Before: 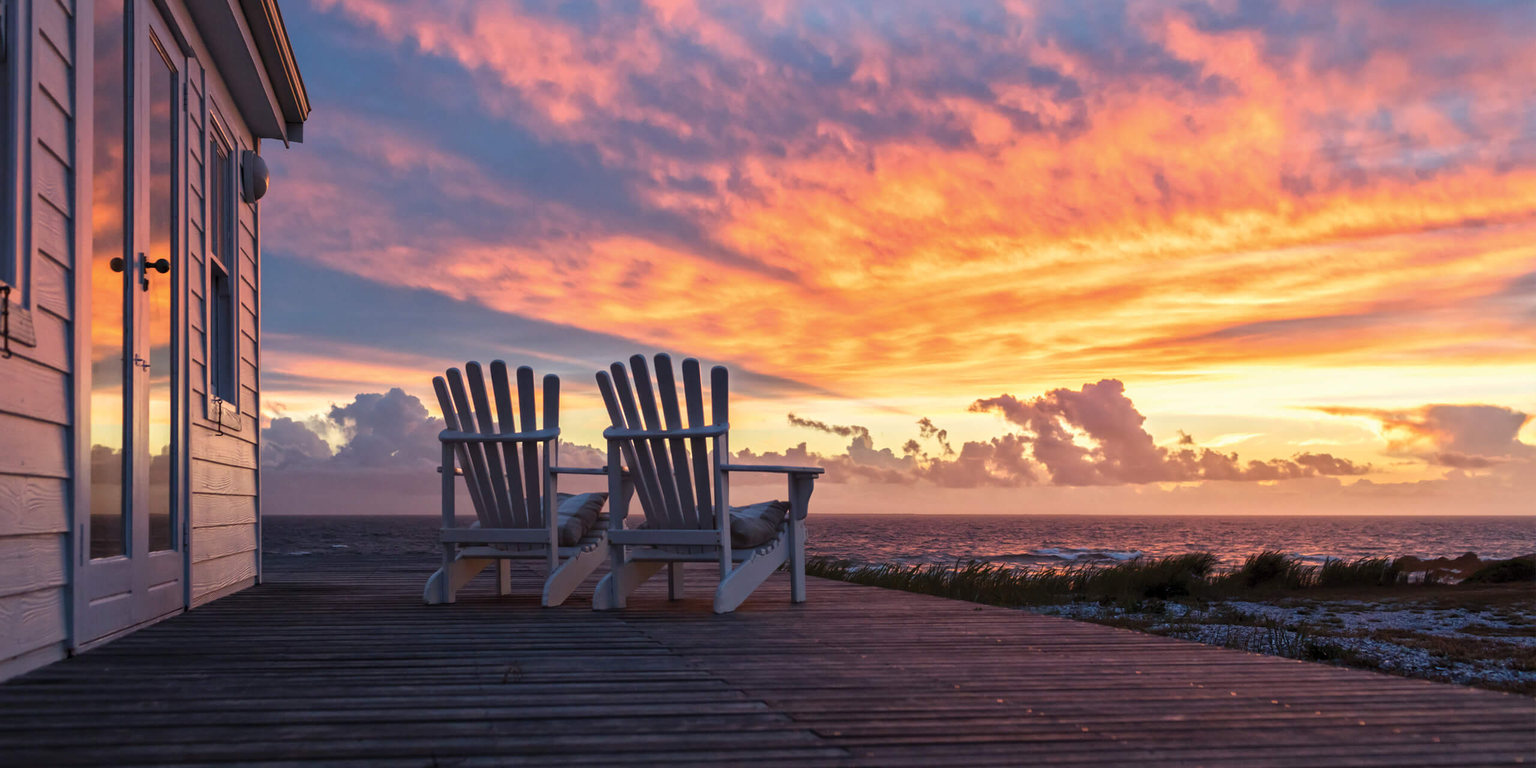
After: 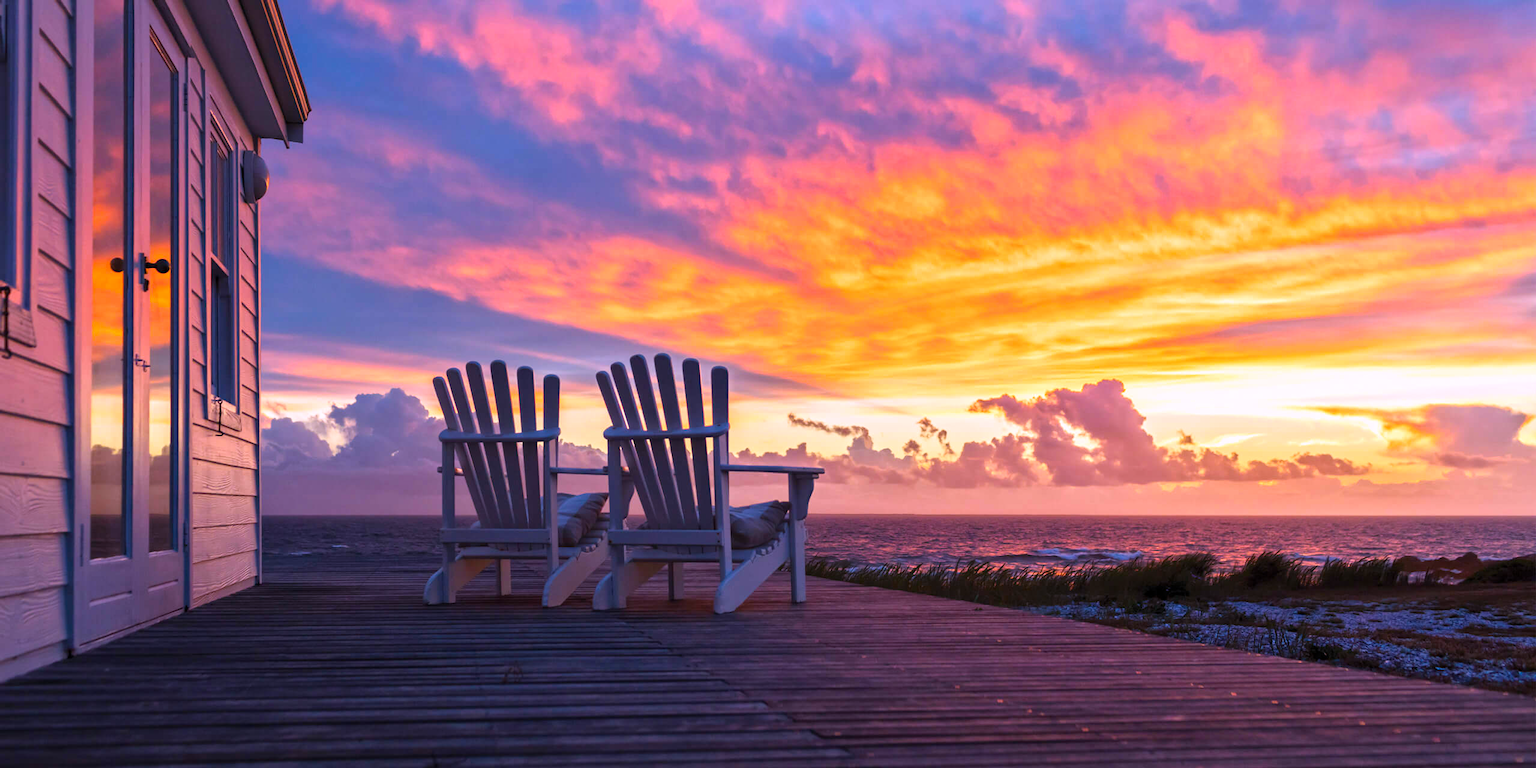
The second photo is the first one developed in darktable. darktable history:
shadows and highlights: shadows 0, highlights 40
white balance: red 1.042, blue 1.17
color balance rgb: perceptual saturation grading › global saturation 30%, global vibrance 20%
